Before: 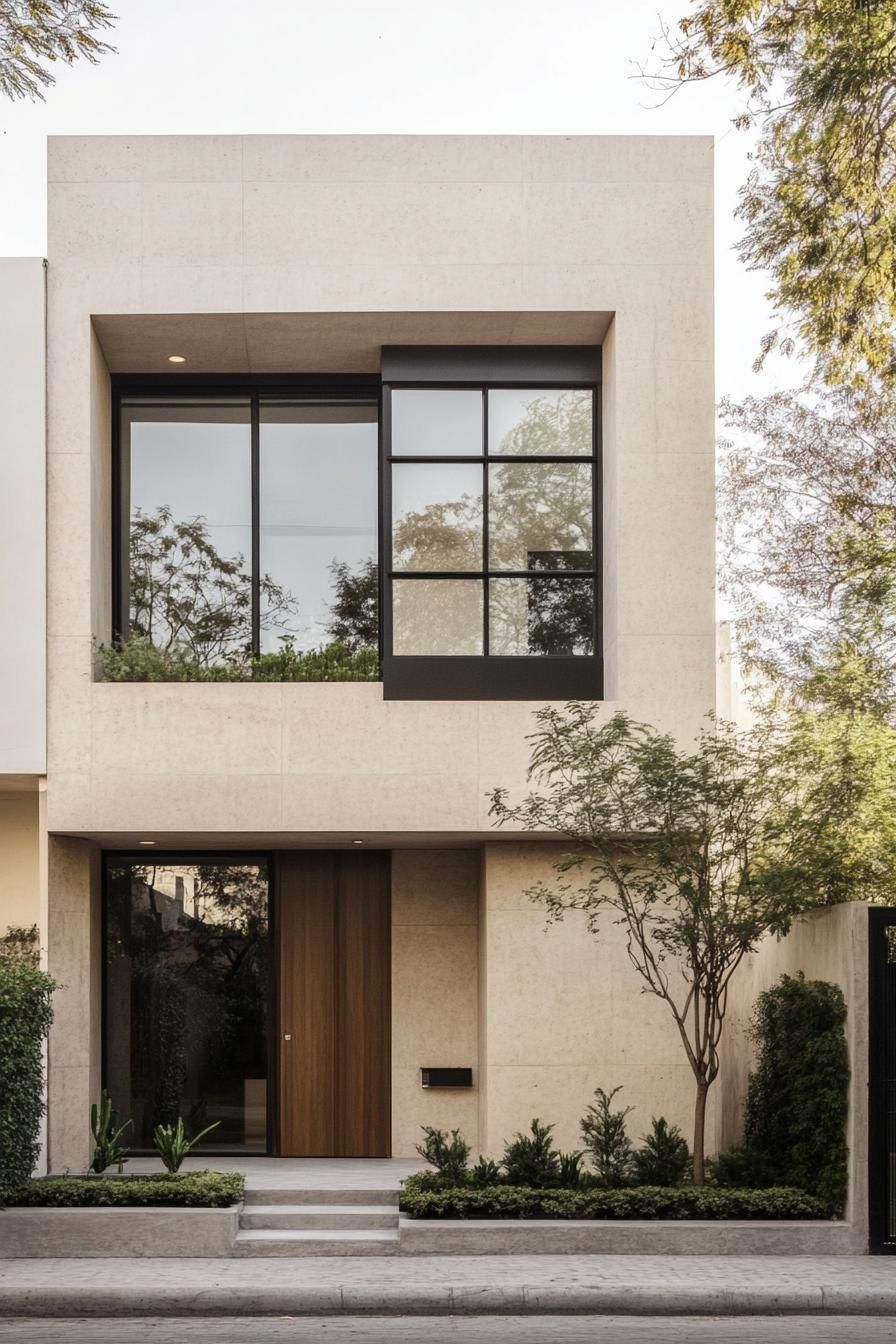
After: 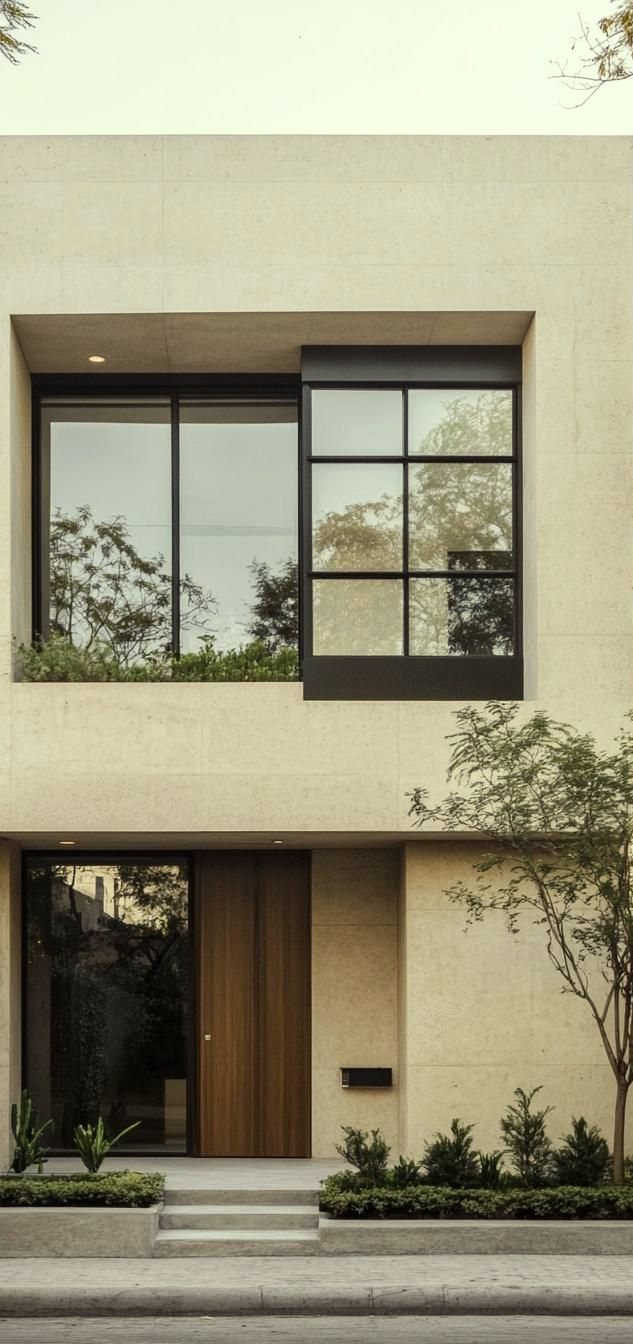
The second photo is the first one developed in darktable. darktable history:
crop and rotate: left 8.967%, right 20.381%
color correction: highlights a* -5.91, highlights b* 10.95
